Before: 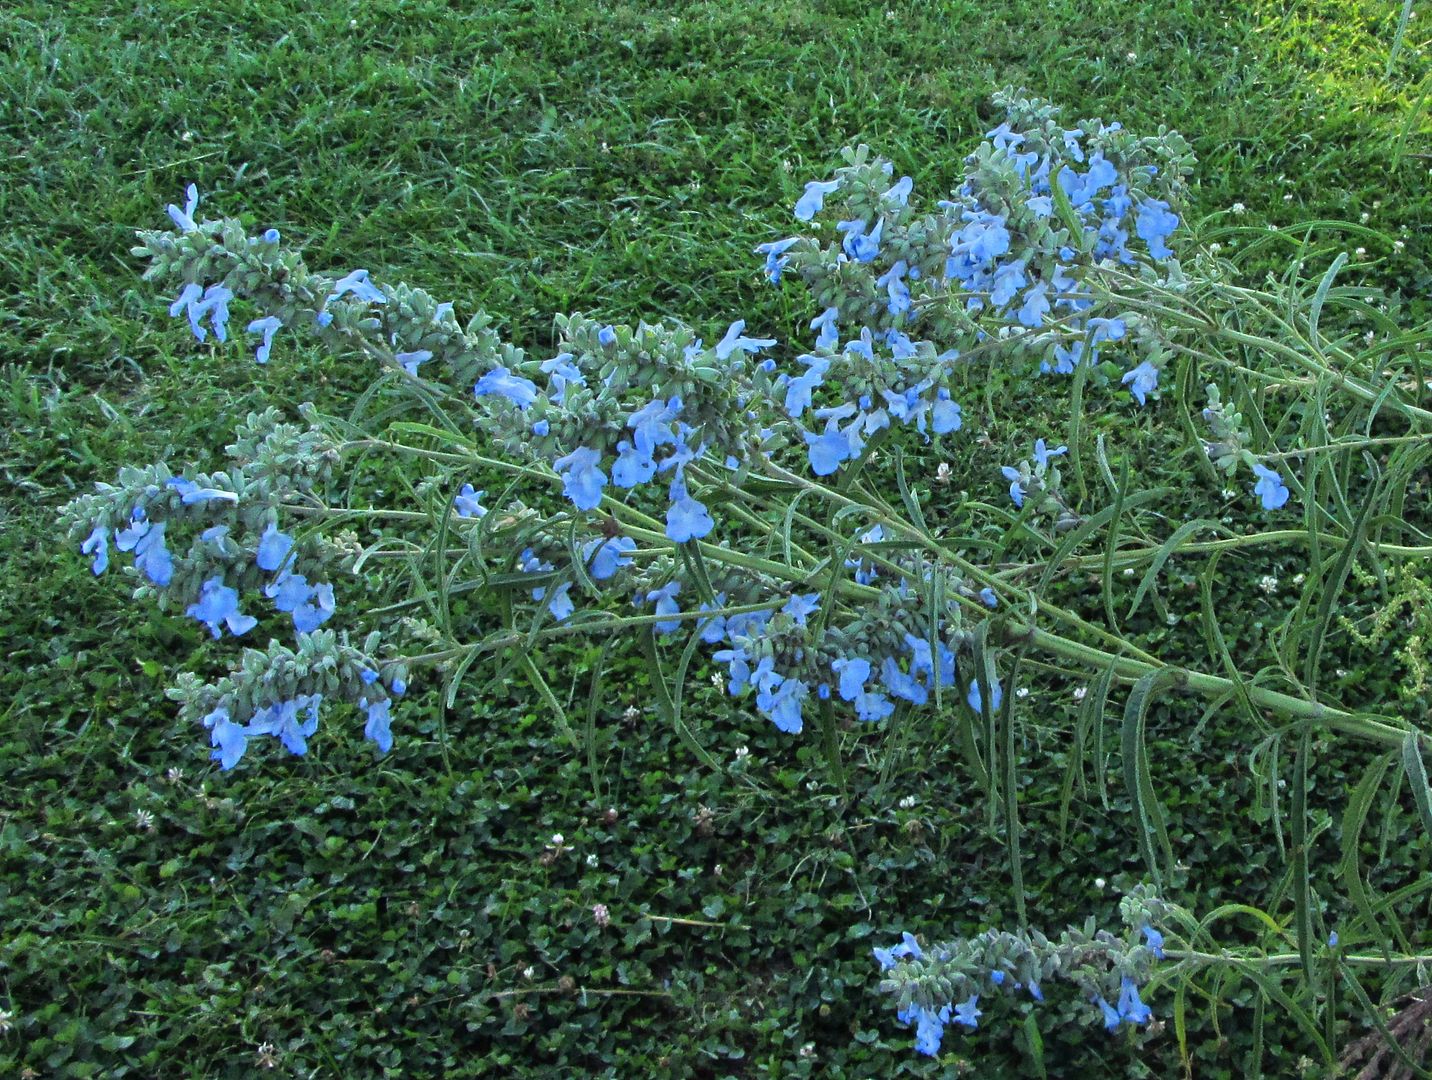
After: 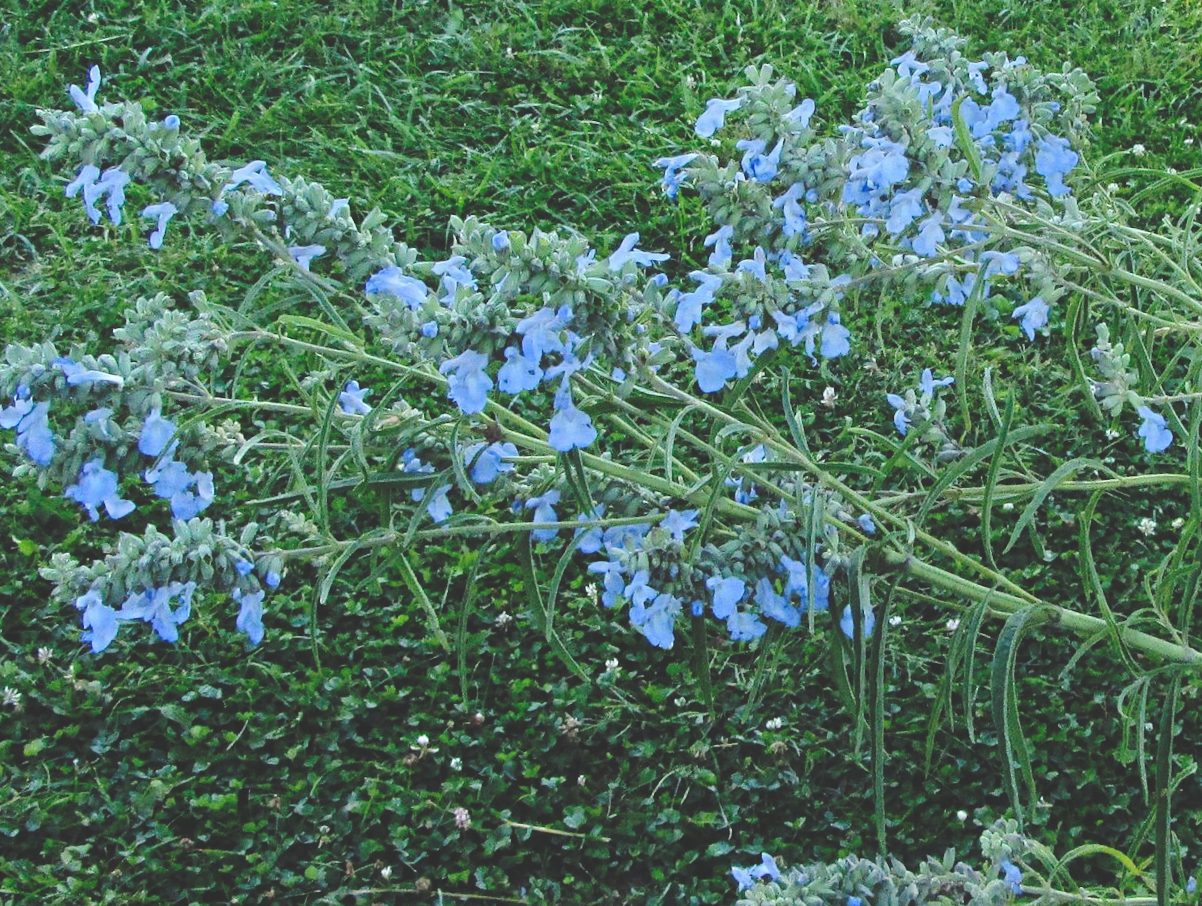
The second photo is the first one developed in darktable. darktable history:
crop and rotate: angle -3.27°, left 5.211%, top 5.211%, right 4.607%, bottom 4.607%
base curve: curves: ch0 [(0, 0.024) (0.055, 0.065) (0.121, 0.166) (0.236, 0.319) (0.693, 0.726) (1, 1)], preserve colors none
